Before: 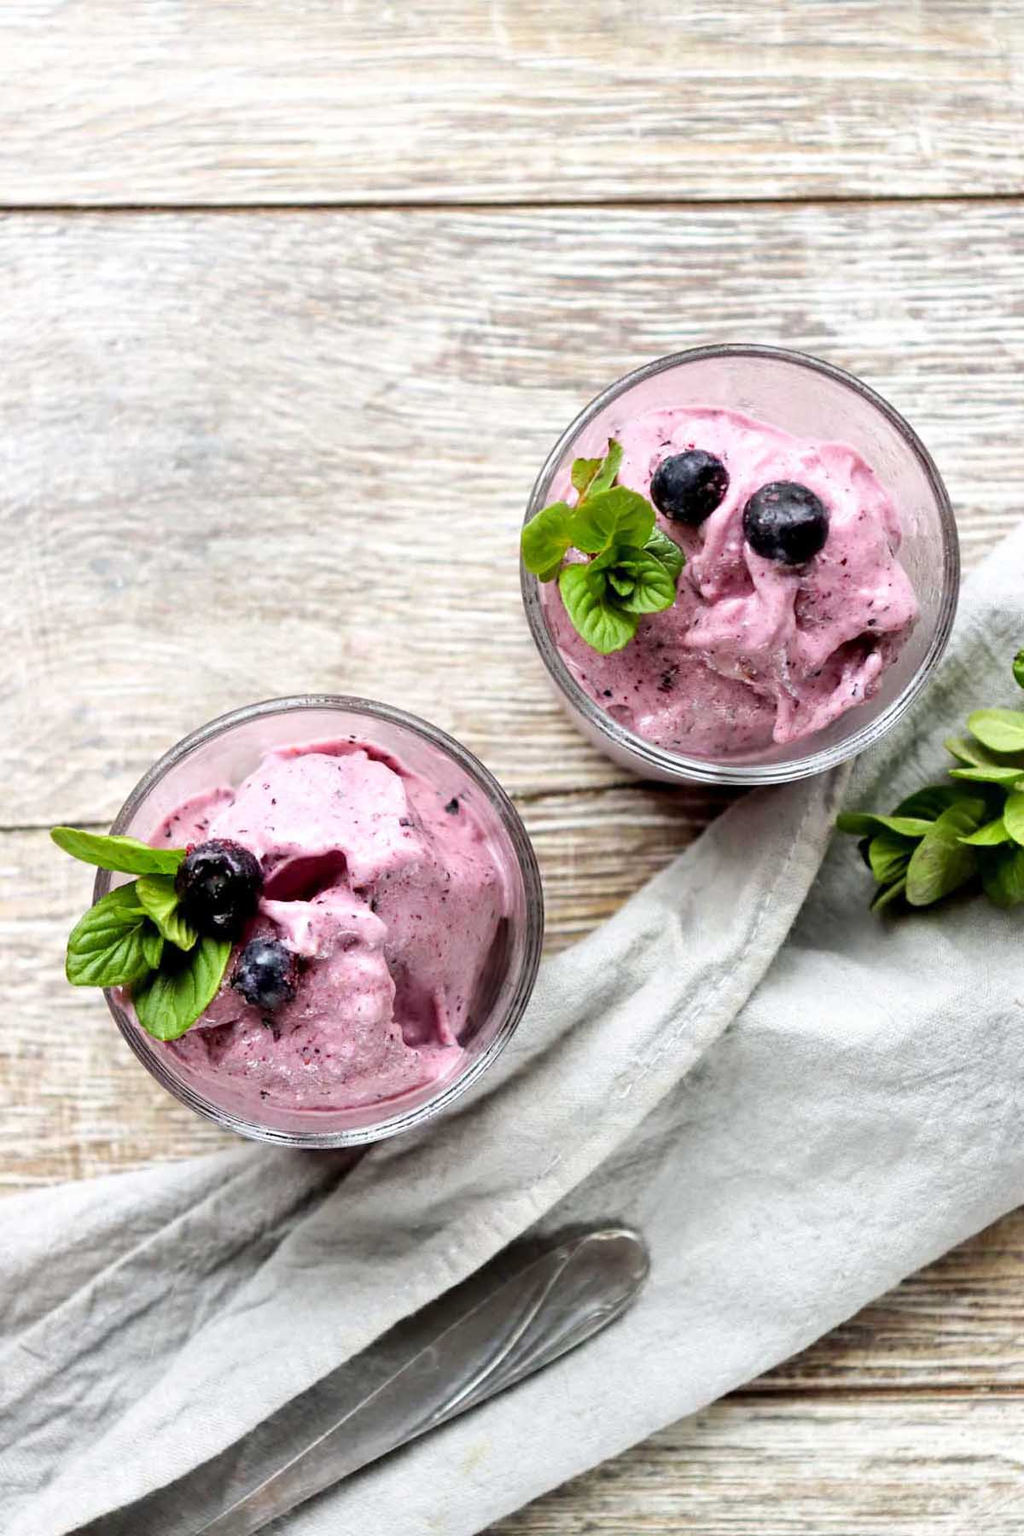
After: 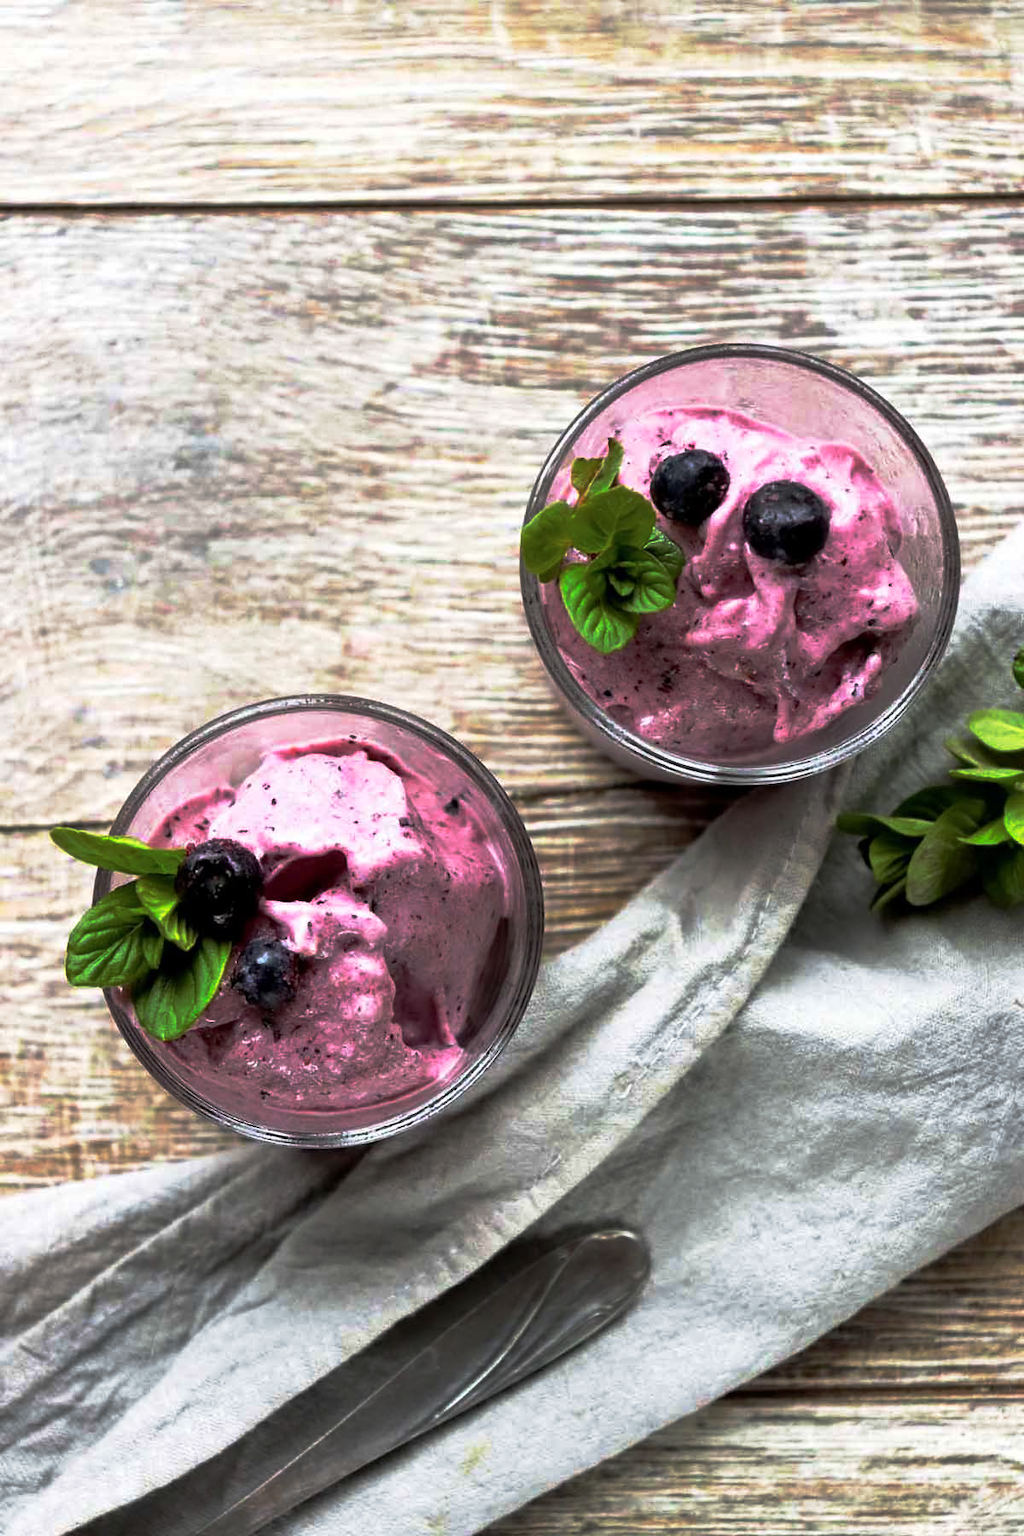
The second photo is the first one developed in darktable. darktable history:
base curve: curves: ch0 [(0, 0) (0.564, 0.291) (0.802, 0.731) (1, 1)], preserve colors none
